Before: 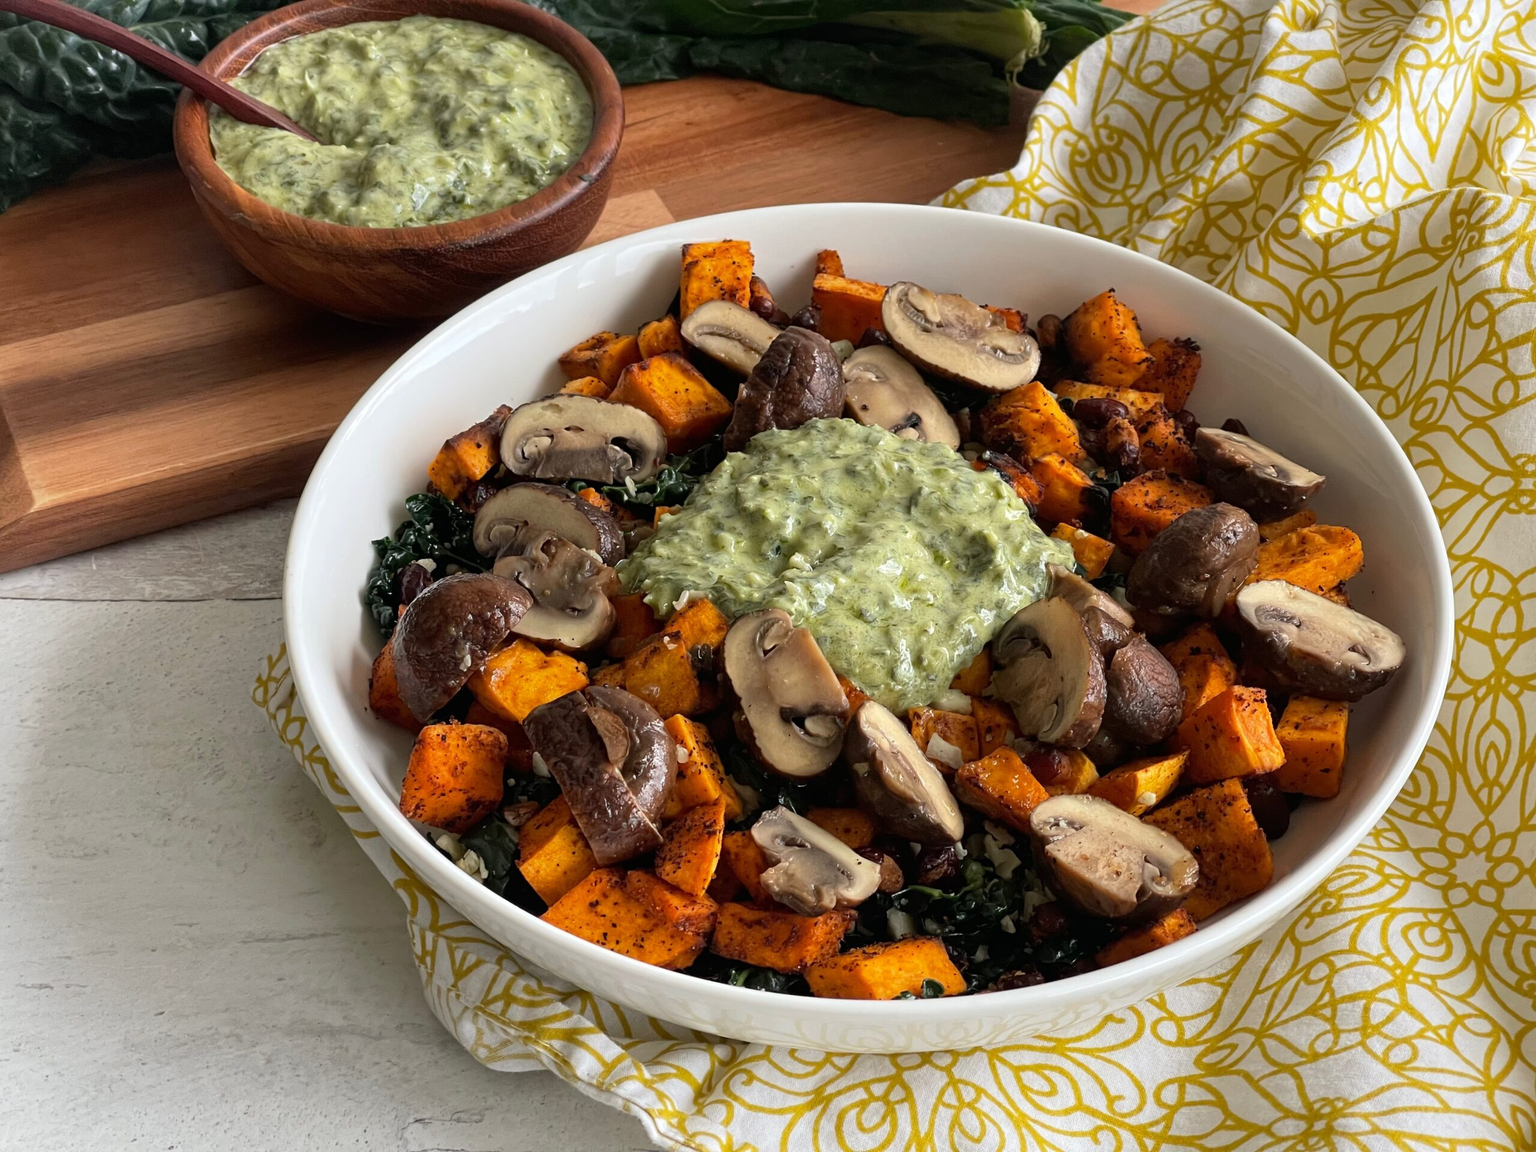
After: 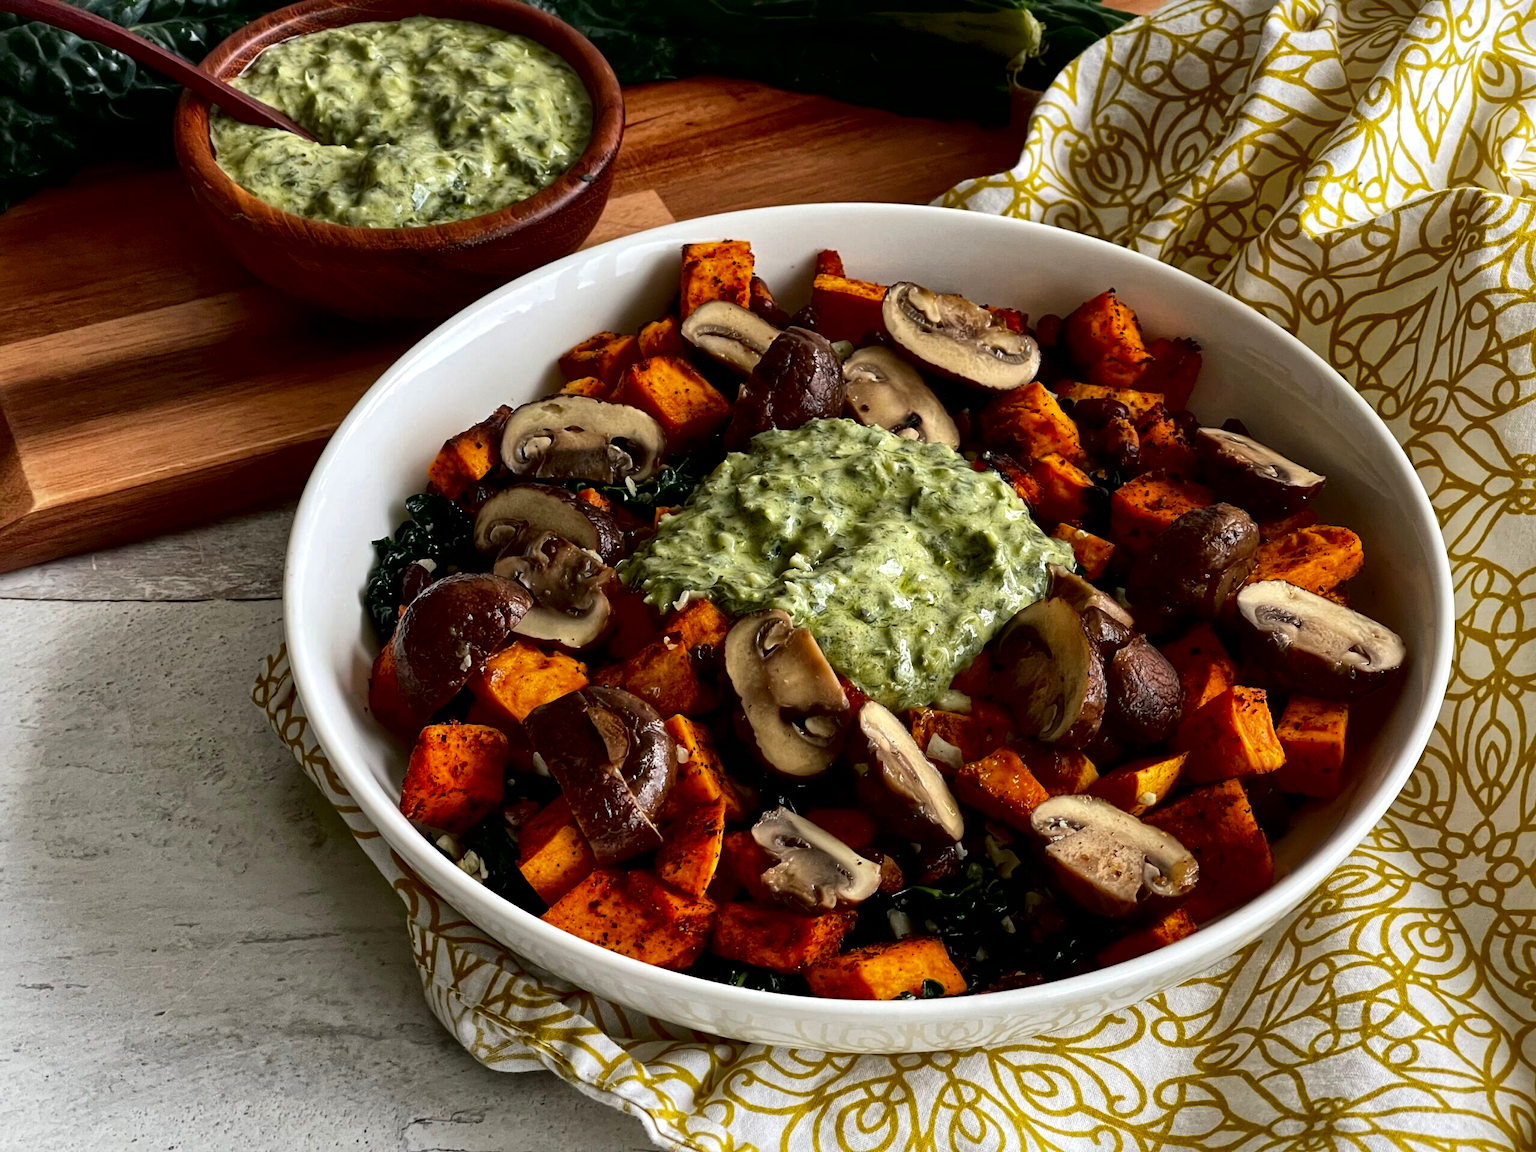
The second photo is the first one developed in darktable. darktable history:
exposure: black level correction 0.01, exposure 0.01 EV, compensate highlight preservation false
contrast brightness saturation: contrast 0.127, brightness -0.231, saturation 0.147
local contrast: mode bilateral grid, contrast 19, coarseness 49, detail 171%, midtone range 0.2
